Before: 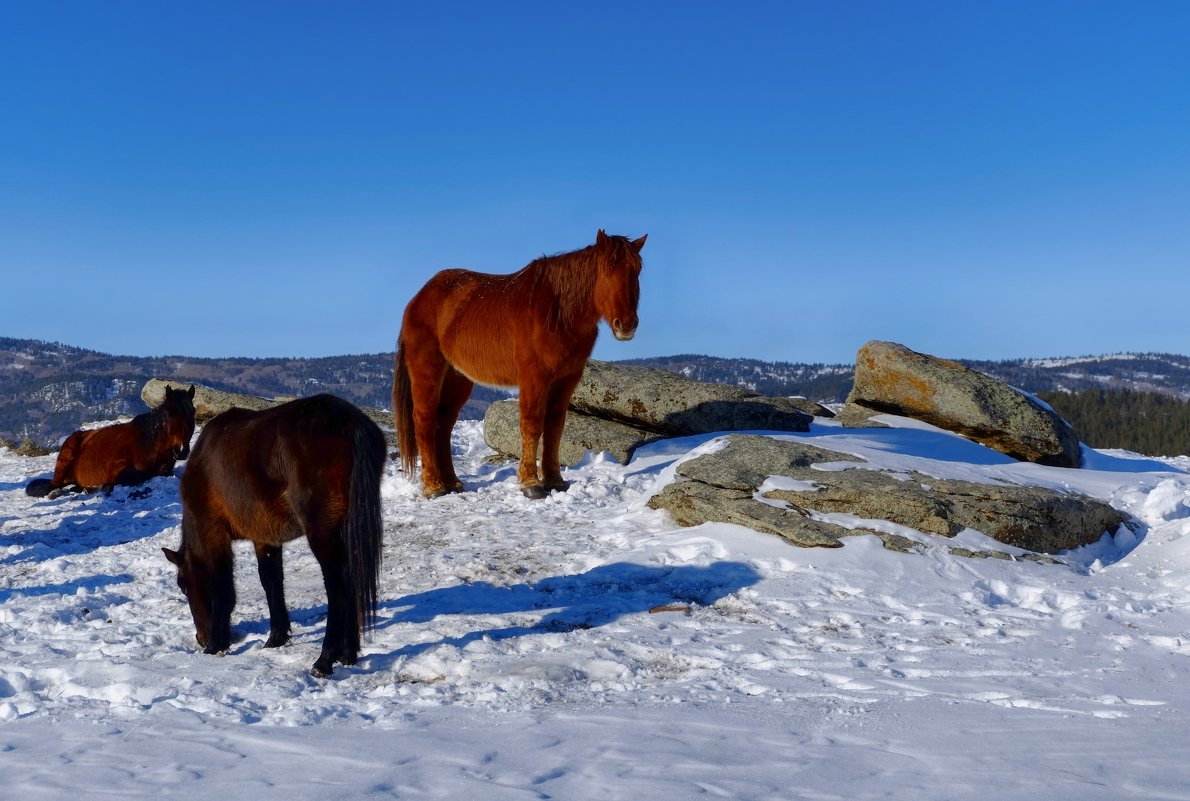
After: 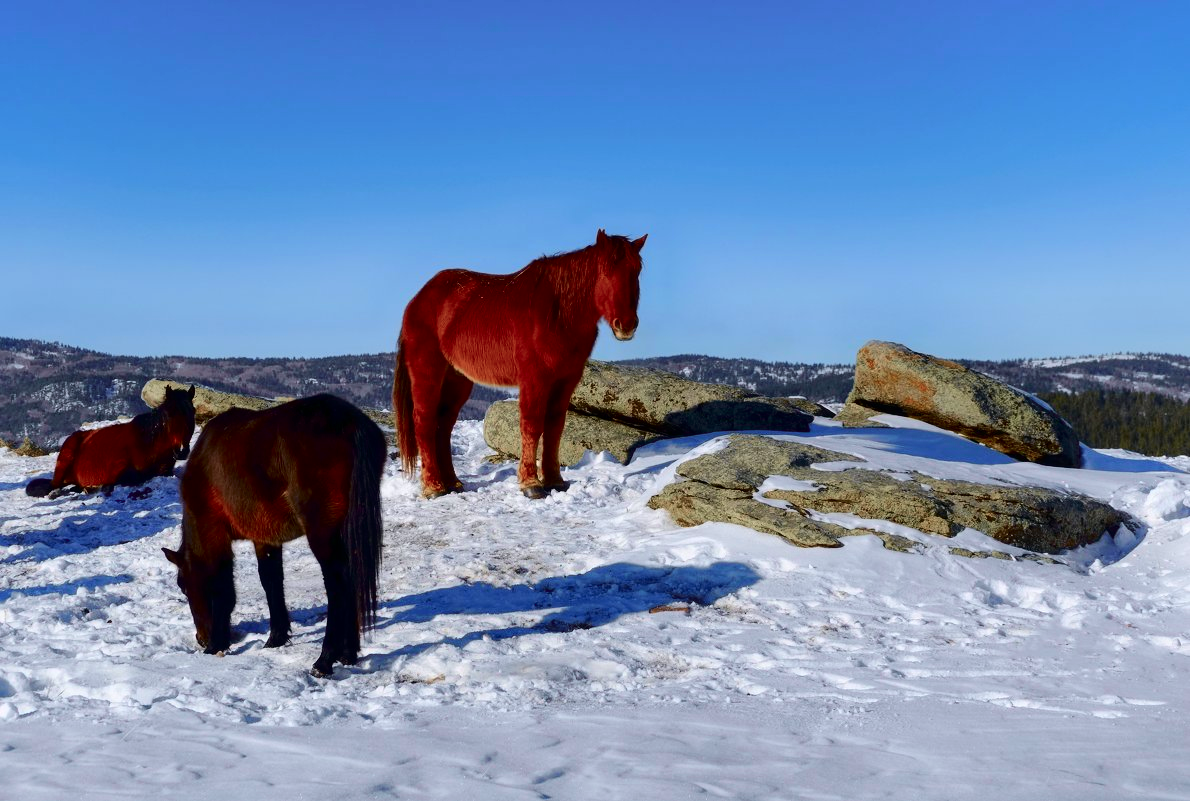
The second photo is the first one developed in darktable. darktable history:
tone curve: curves: ch0 [(0, 0) (0.033, 0.016) (0.171, 0.127) (0.33, 0.331) (0.432, 0.475) (0.601, 0.665) (0.843, 0.876) (1, 1)]; ch1 [(0, 0) (0.339, 0.349) (0.445, 0.42) (0.476, 0.47) (0.501, 0.499) (0.516, 0.525) (0.548, 0.563) (0.584, 0.633) (0.728, 0.746) (1, 1)]; ch2 [(0, 0) (0.327, 0.324) (0.417, 0.44) (0.46, 0.453) (0.502, 0.498) (0.517, 0.524) (0.53, 0.554) (0.579, 0.599) (0.745, 0.704) (1, 1)], color space Lab, independent channels, preserve colors none
